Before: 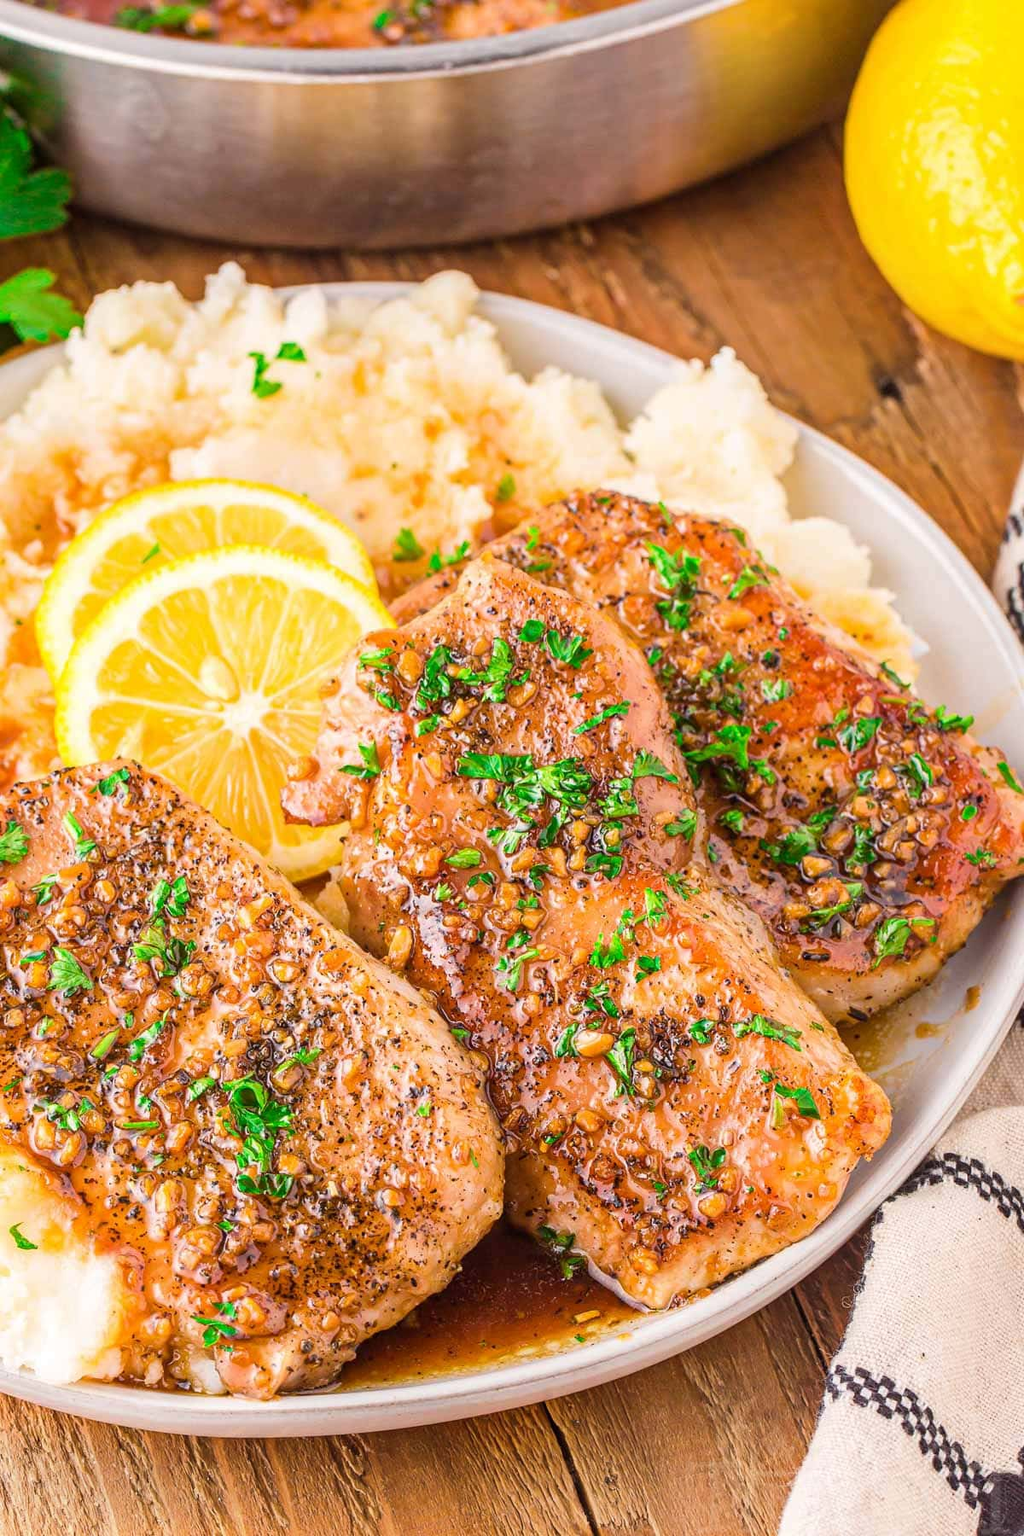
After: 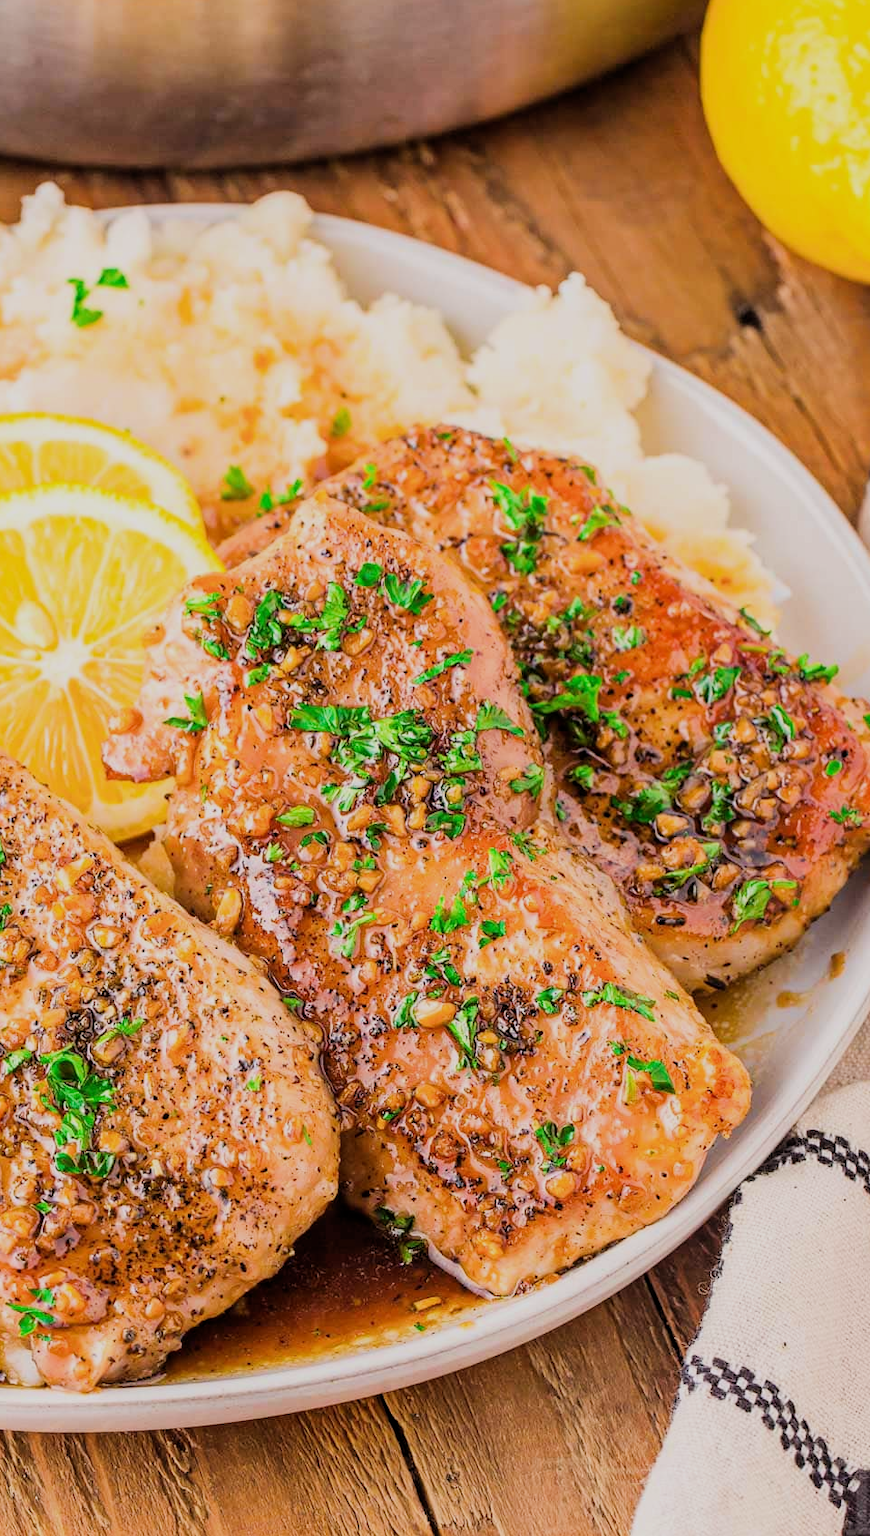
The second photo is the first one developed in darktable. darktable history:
filmic rgb: middle gray luminance 28.98%, black relative exposure -10.32 EV, white relative exposure 5.49 EV, threshold 6 EV, target black luminance 0%, hardness 3.91, latitude 1.61%, contrast 1.13, highlights saturation mix 6.18%, shadows ↔ highlights balance 15.9%, iterations of high-quality reconstruction 0, enable highlight reconstruction true
crop and rotate: left 18.148%, top 5.915%, right 1.8%
